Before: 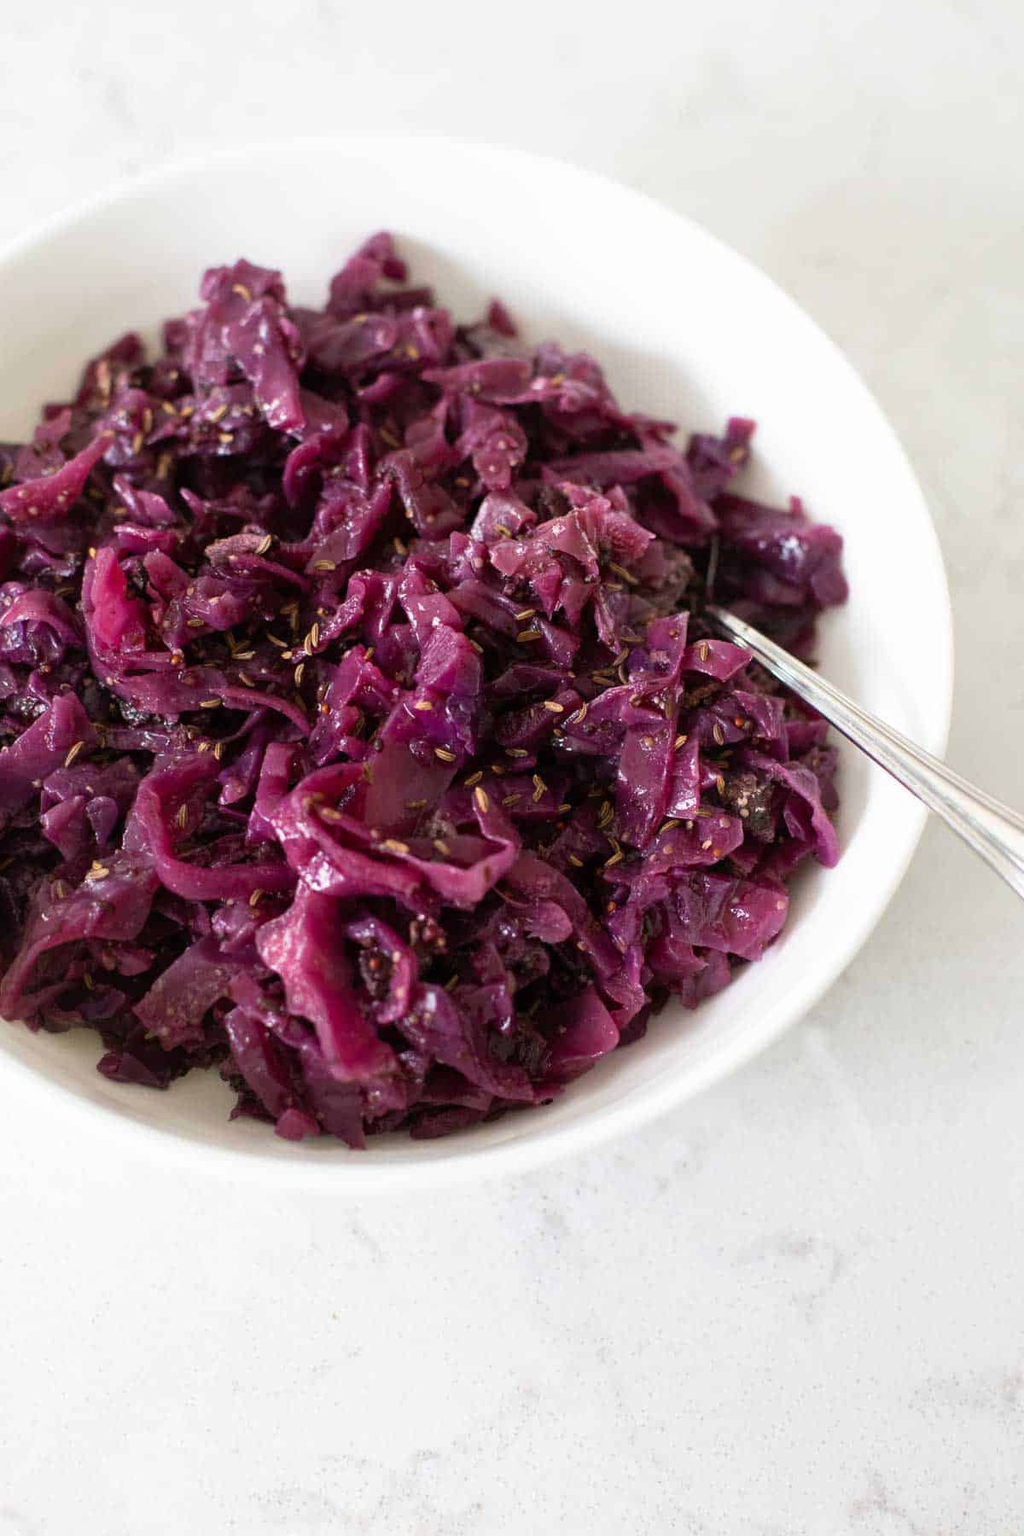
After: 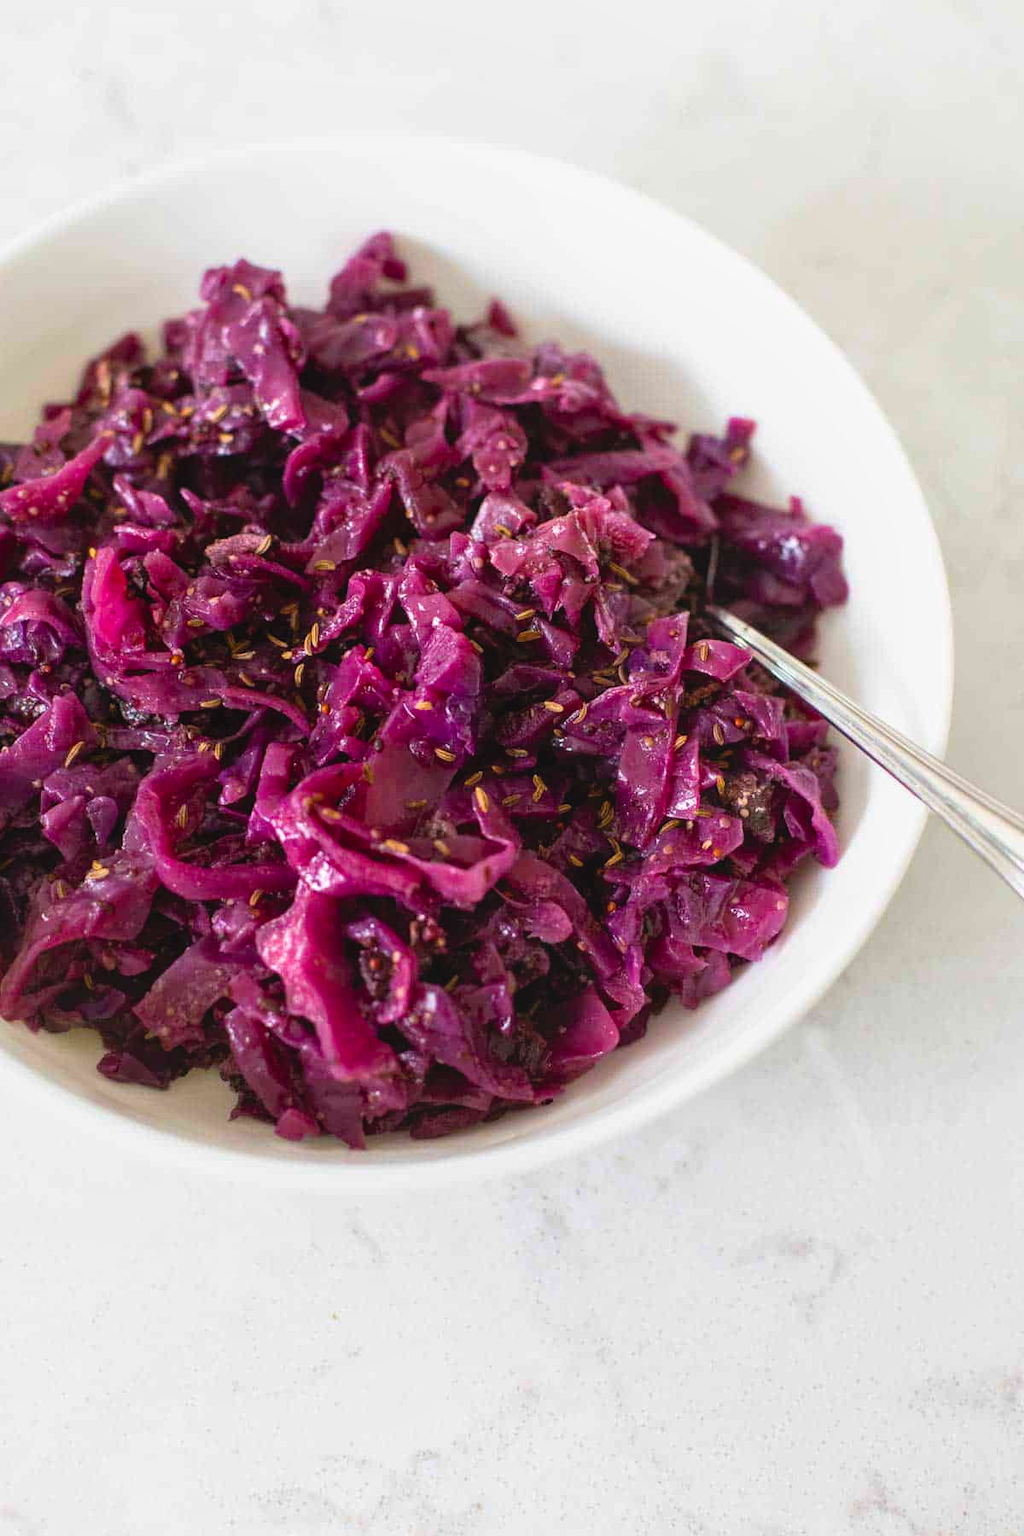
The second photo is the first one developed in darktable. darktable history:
color balance rgb: perceptual saturation grading › global saturation 30%, global vibrance 20%
local contrast: detail 110%
